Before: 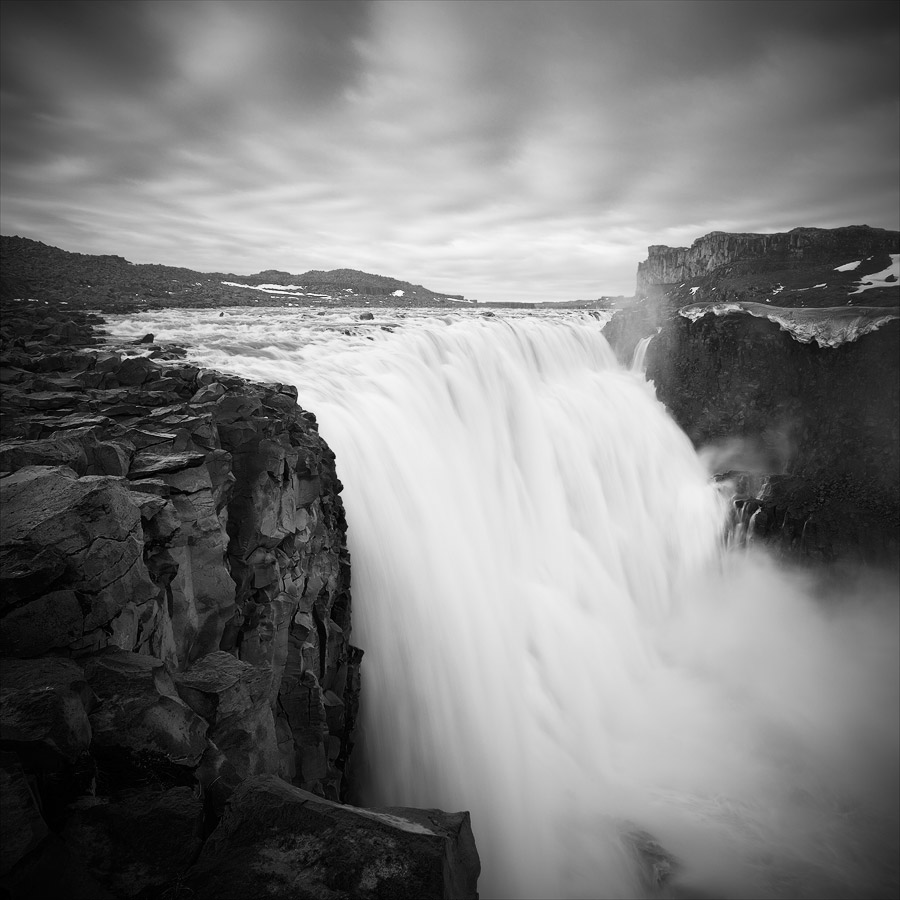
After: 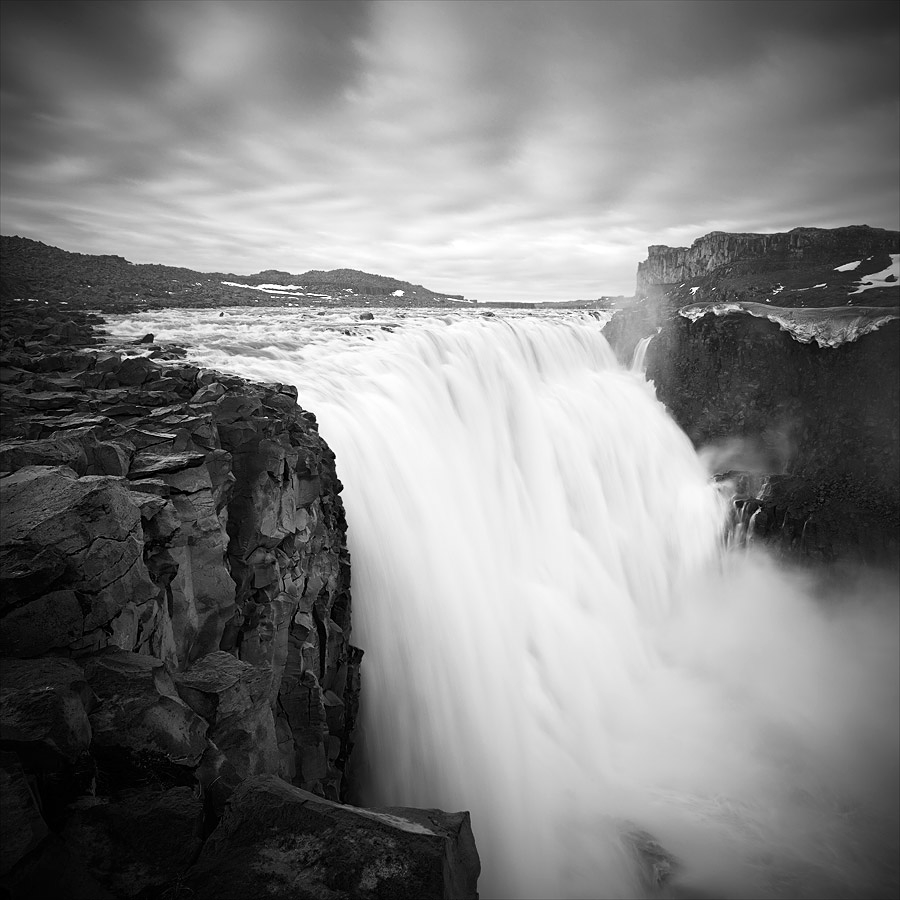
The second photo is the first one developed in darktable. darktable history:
sharpen: amount 0.2
color zones: curves: ch0 [(0, 0.65) (0.096, 0.644) (0.221, 0.539) (0.429, 0.5) (0.571, 0.5) (0.714, 0.5) (0.857, 0.5) (1, 0.65)]; ch1 [(0, 0.5) (0.143, 0.5) (0.257, -0.002) (0.429, 0.04) (0.571, -0.001) (0.714, -0.015) (0.857, 0.024) (1, 0.5)]
exposure: exposure 0.127 EV, compensate highlight preservation false
